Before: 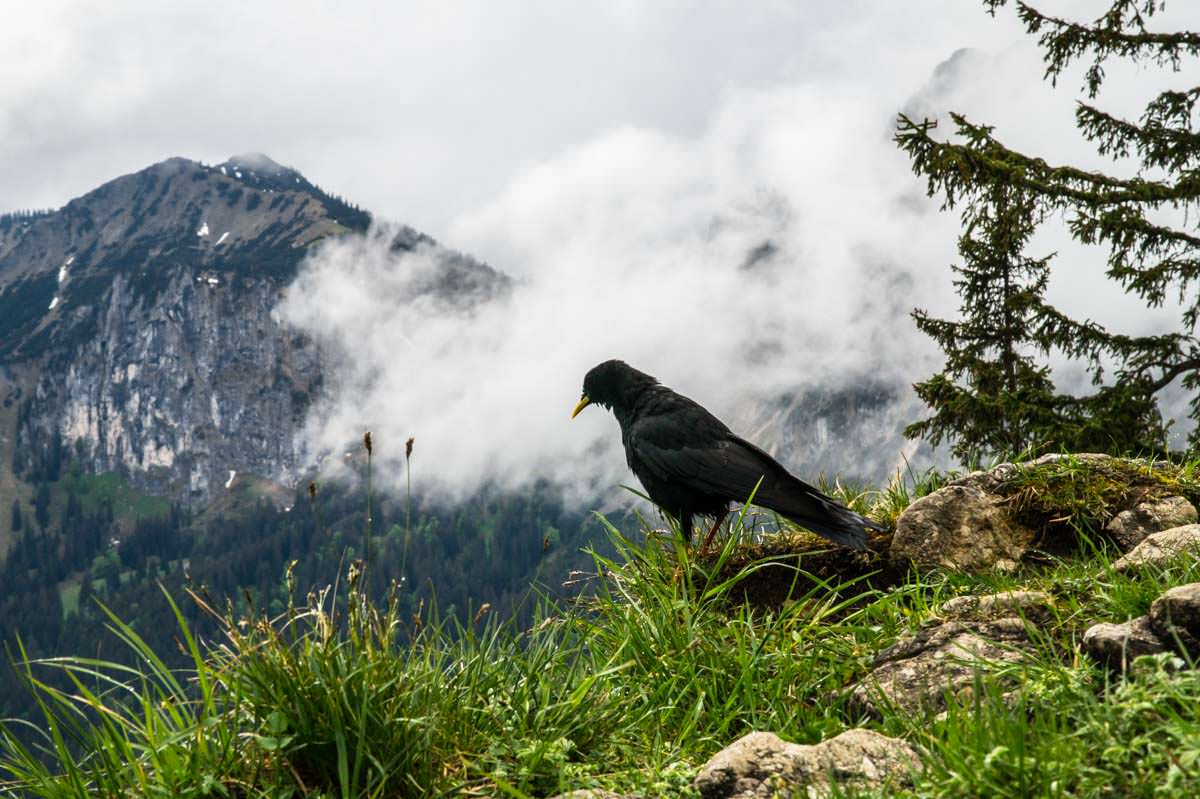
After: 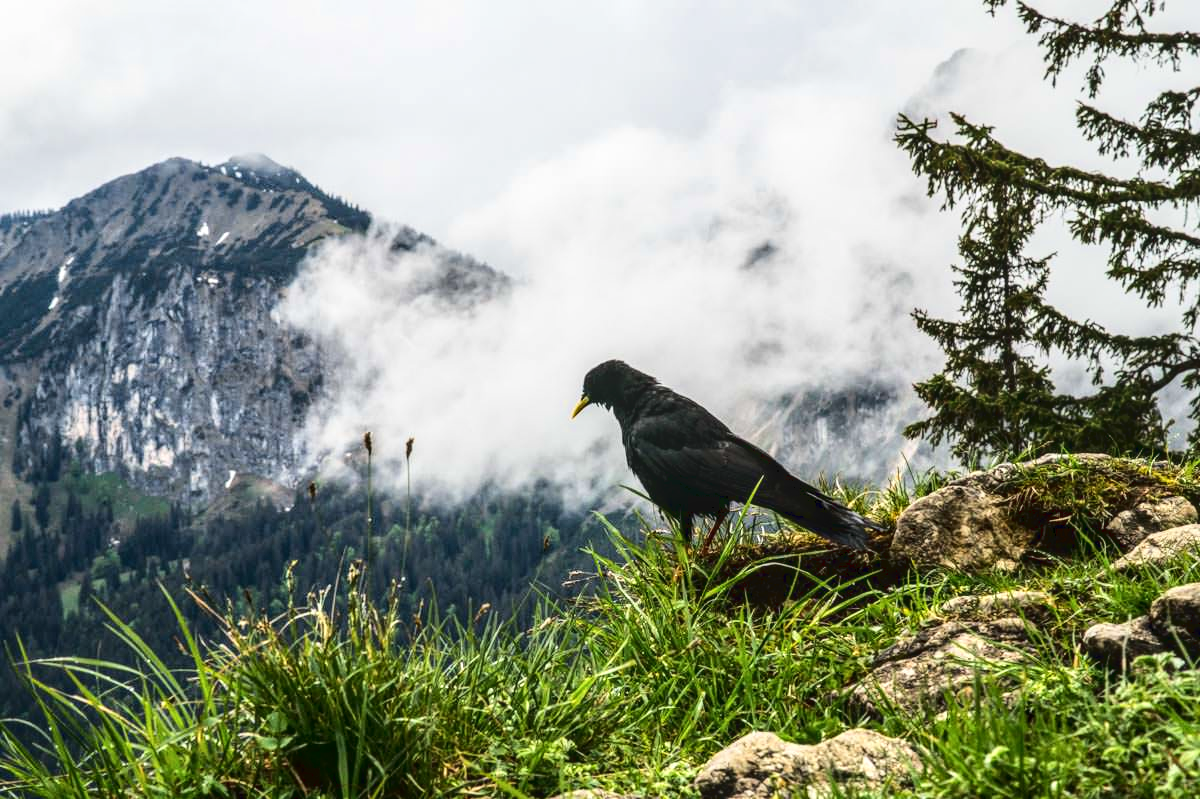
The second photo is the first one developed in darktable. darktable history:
local contrast: on, module defaults
tone curve: curves: ch0 [(0, 0) (0.003, 0.04) (0.011, 0.04) (0.025, 0.043) (0.044, 0.049) (0.069, 0.066) (0.1, 0.095) (0.136, 0.121) (0.177, 0.154) (0.224, 0.211) (0.277, 0.281) (0.335, 0.358) (0.399, 0.452) (0.468, 0.54) (0.543, 0.628) (0.623, 0.721) (0.709, 0.801) (0.801, 0.883) (0.898, 0.948) (1, 1)]
